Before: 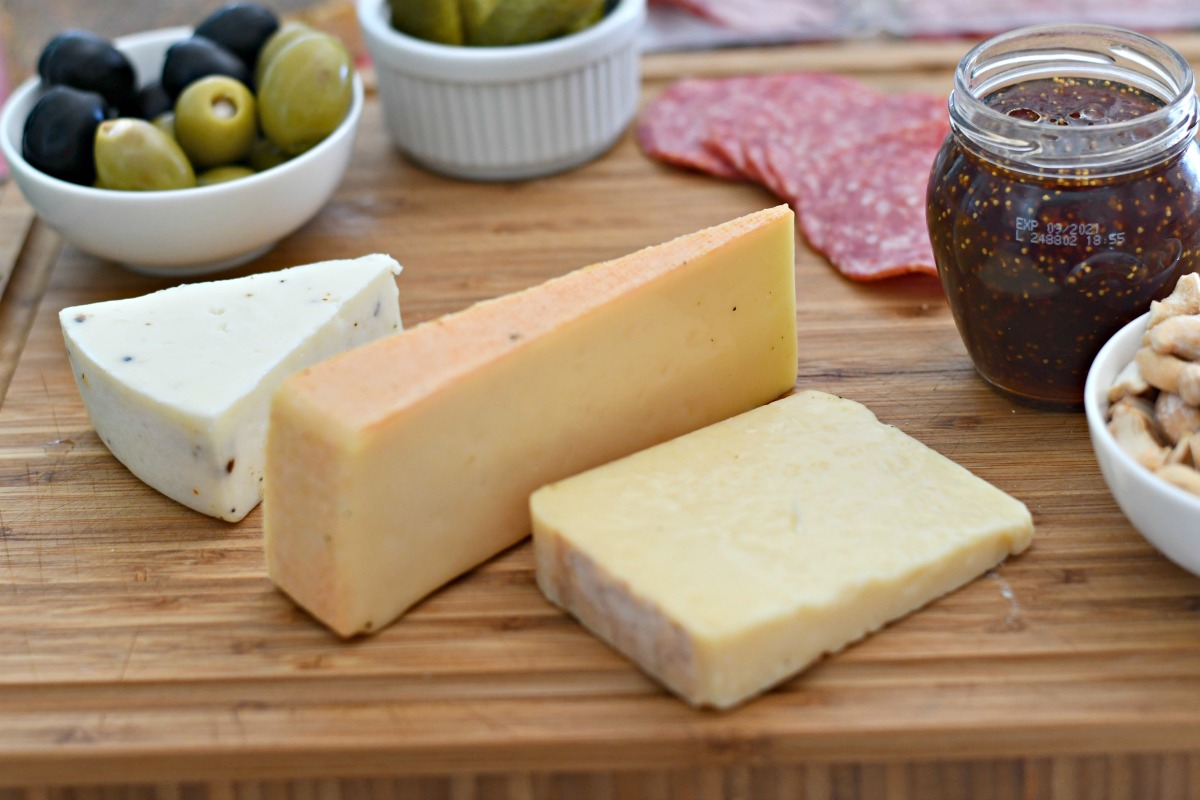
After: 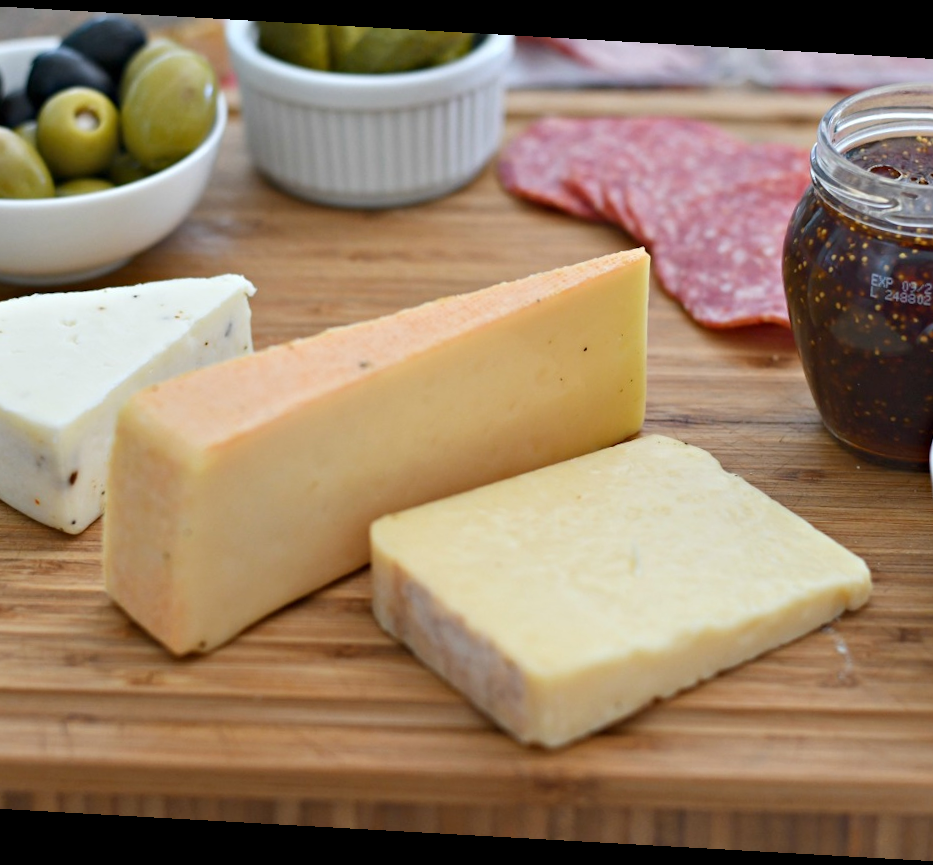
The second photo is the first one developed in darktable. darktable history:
crop and rotate: angle -3.21°, left 14.148%, top 0.03%, right 10.754%, bottom 0.03%
